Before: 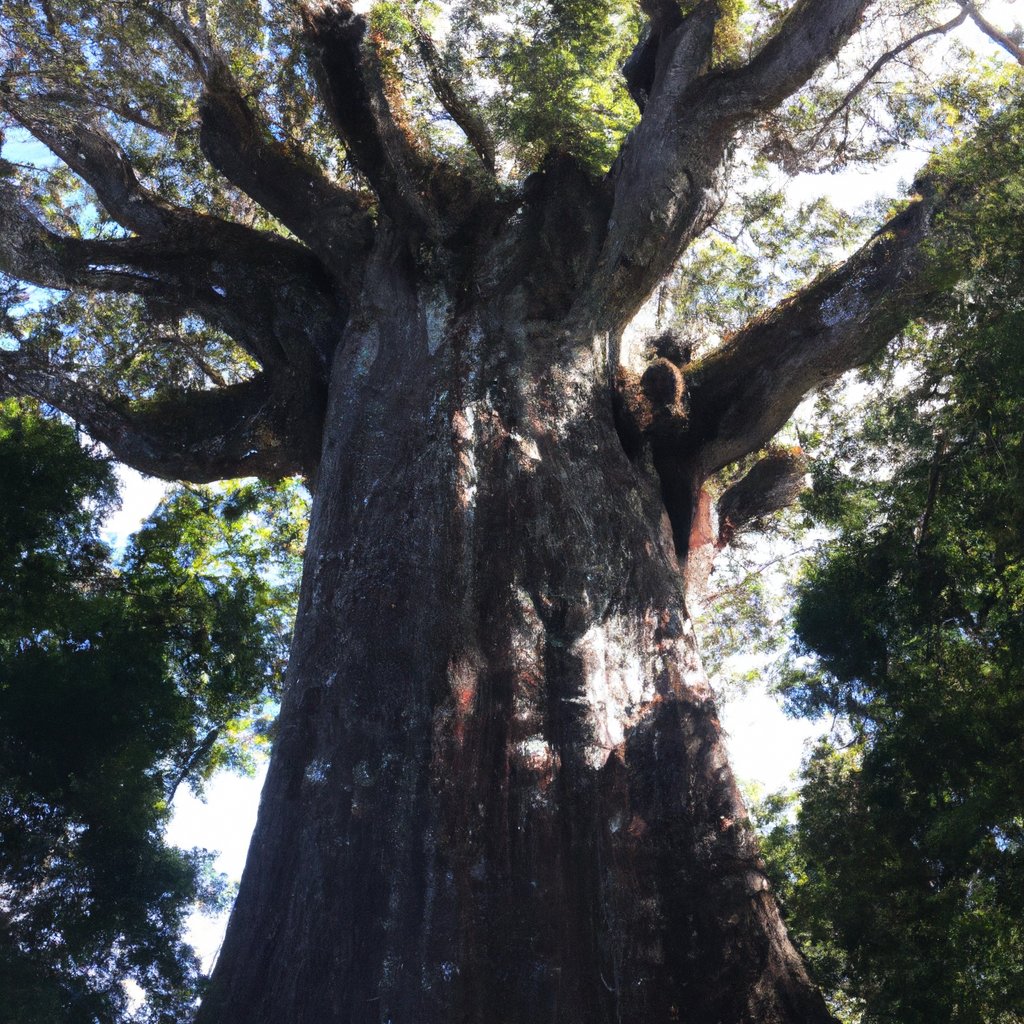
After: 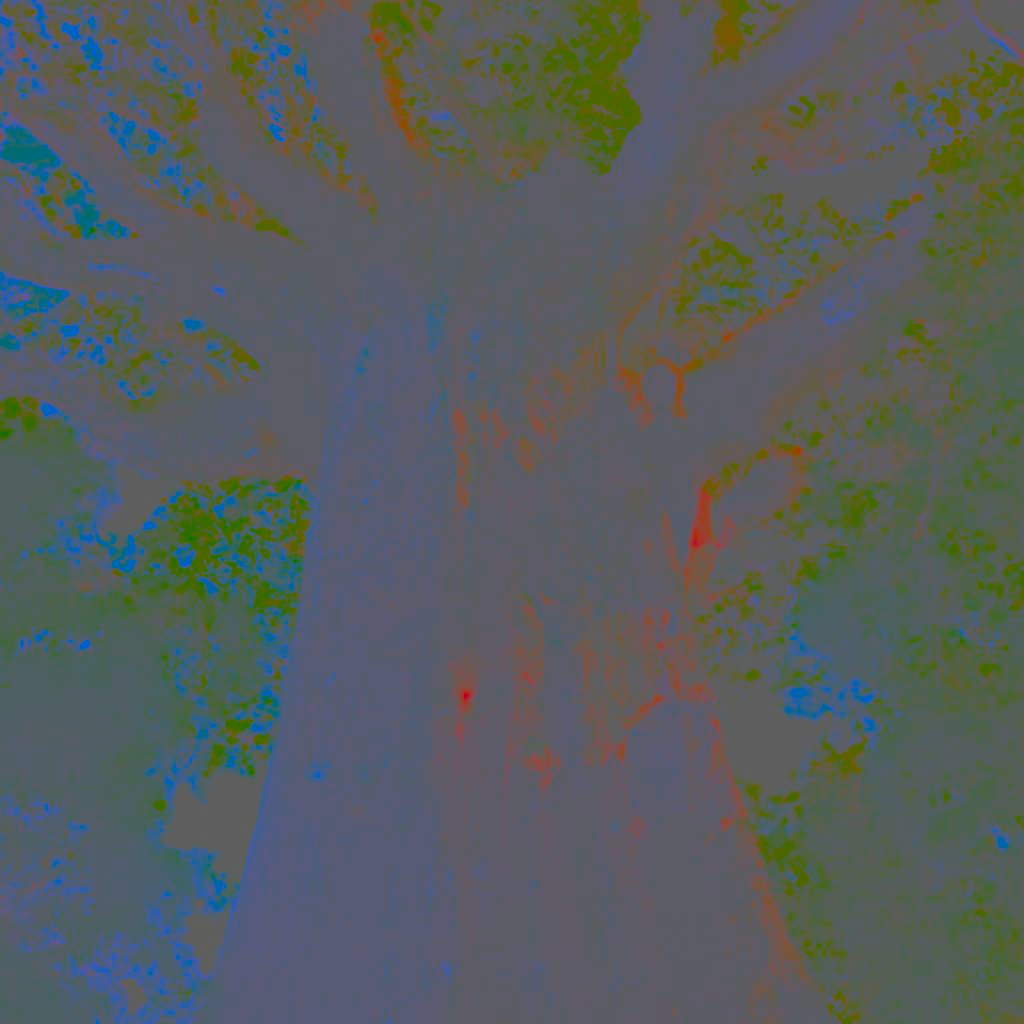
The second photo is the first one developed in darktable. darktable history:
contrast brightness saturation: contrast -0.99, brightness -0.17, saturation 0.75
sharpen: on, module defaults
